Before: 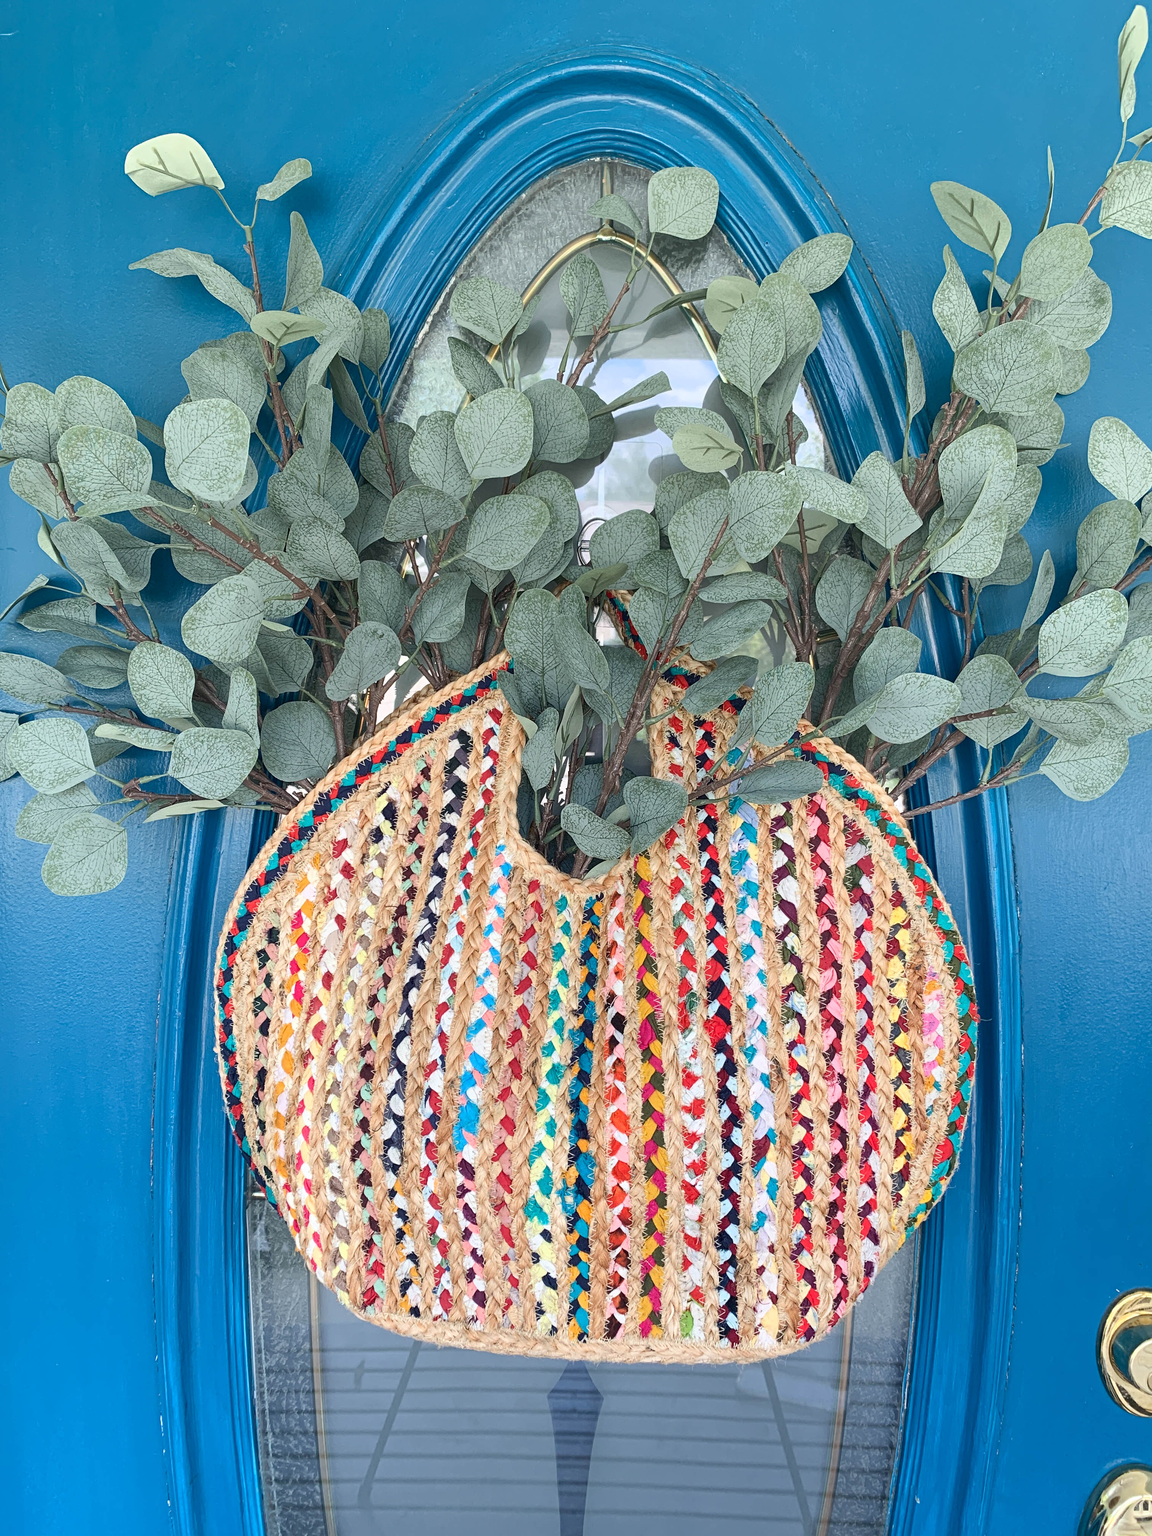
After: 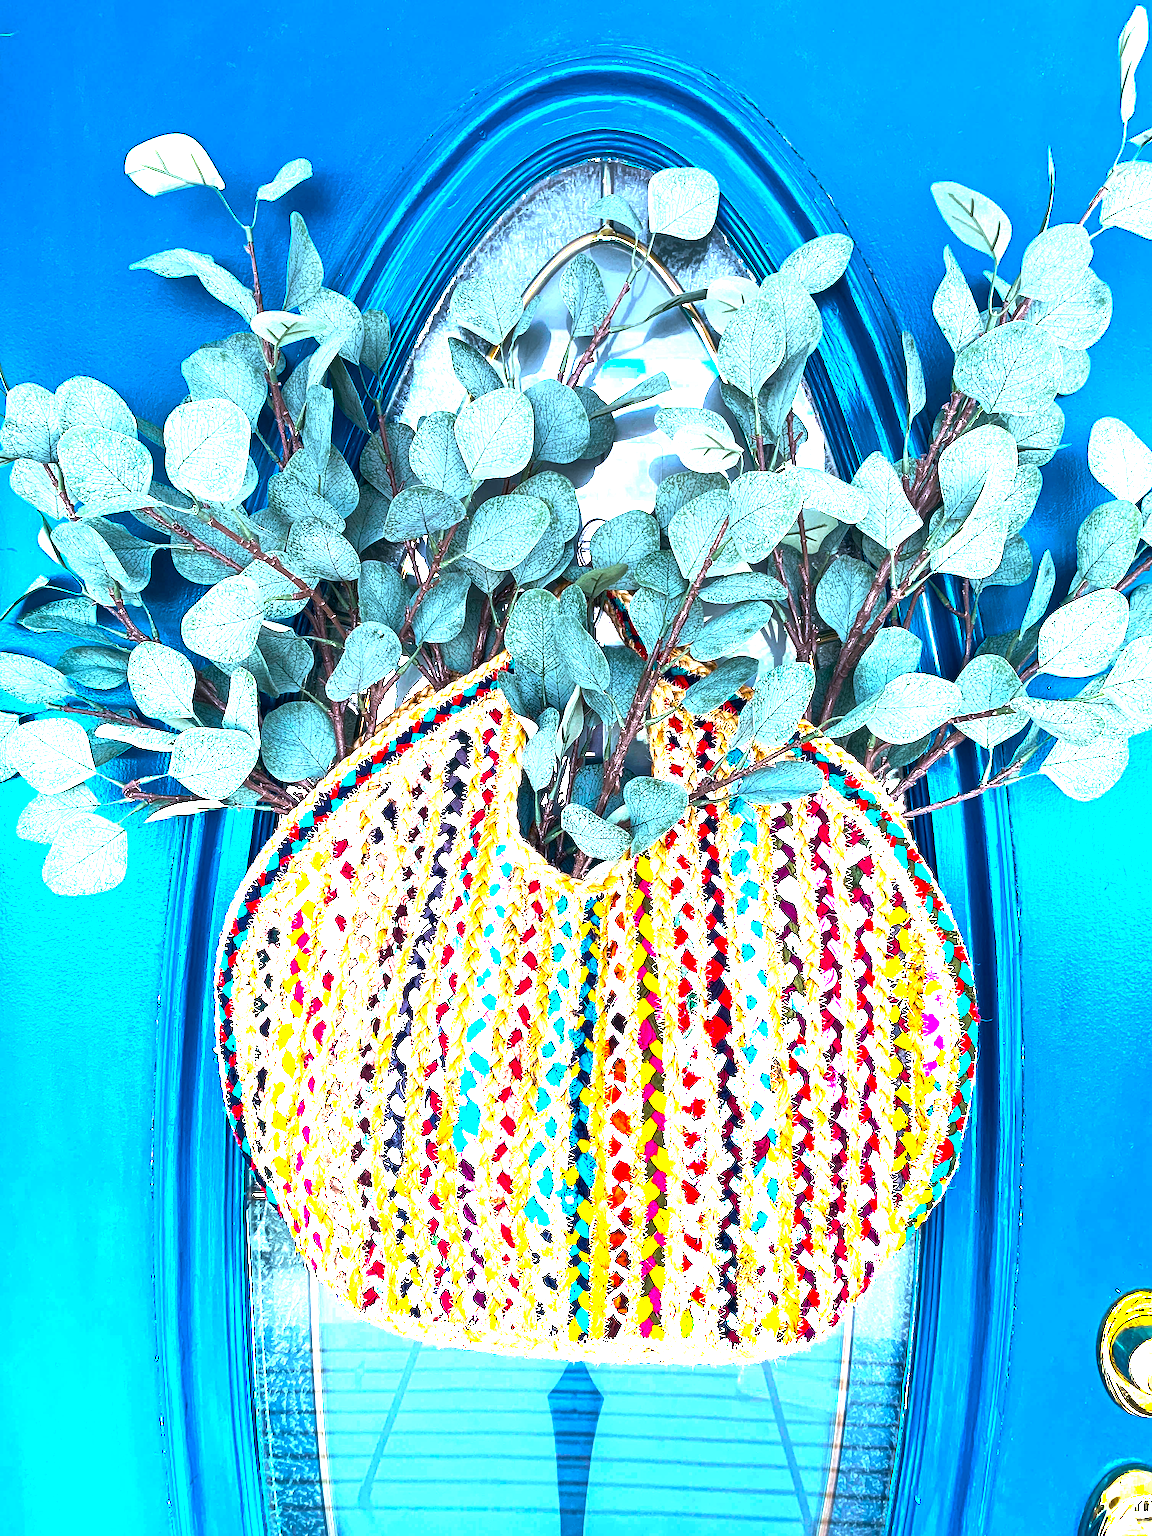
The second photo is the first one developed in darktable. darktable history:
color balance rgb: linear chroma grading › shadows -30%, linear chroma grading › global chroma 35%, perceptual saturation grading › global saturation 75%, perceptual saturation grading › shadows -30%, perceptual brilliance grading › highlights 75%, perceptual brilliance grading › shadows -30%, global vibrance 35%
graduated density: hue 238.83°, saturation 50%
exposure: black level correction 0.001, exposure 0.675 EV, compensate highlight preservation false
